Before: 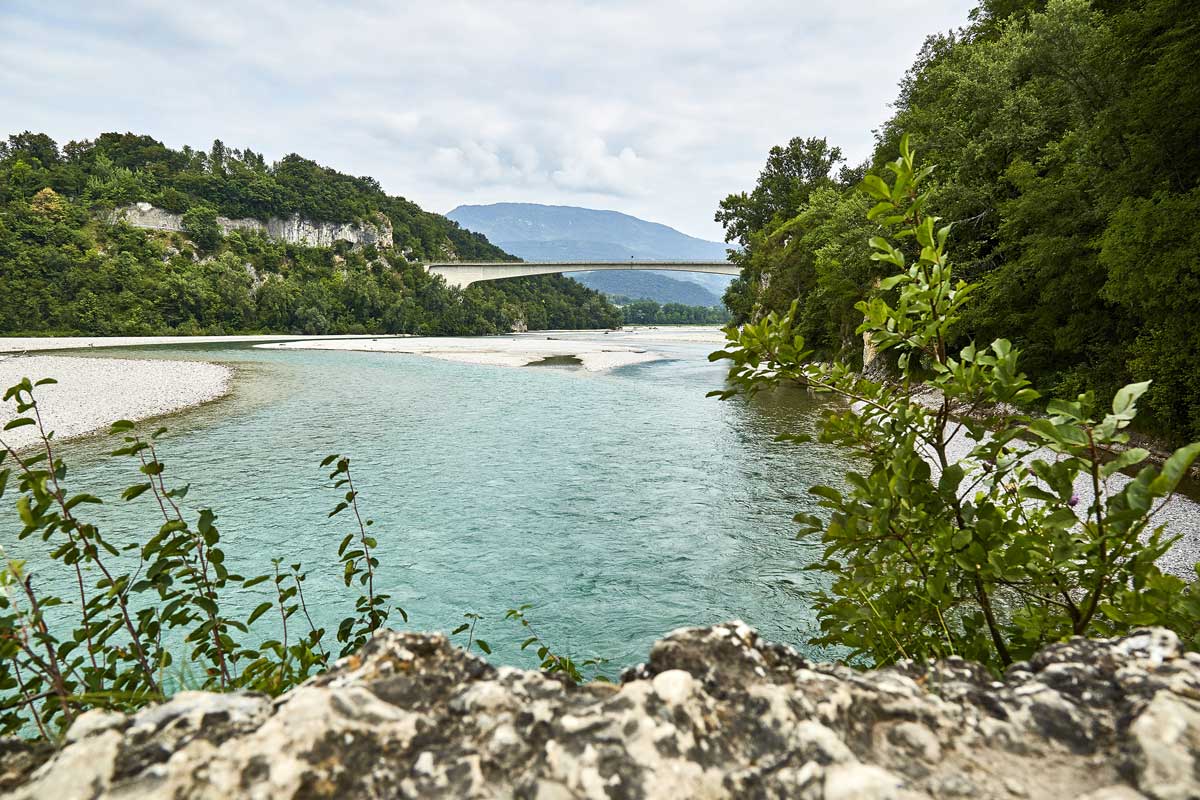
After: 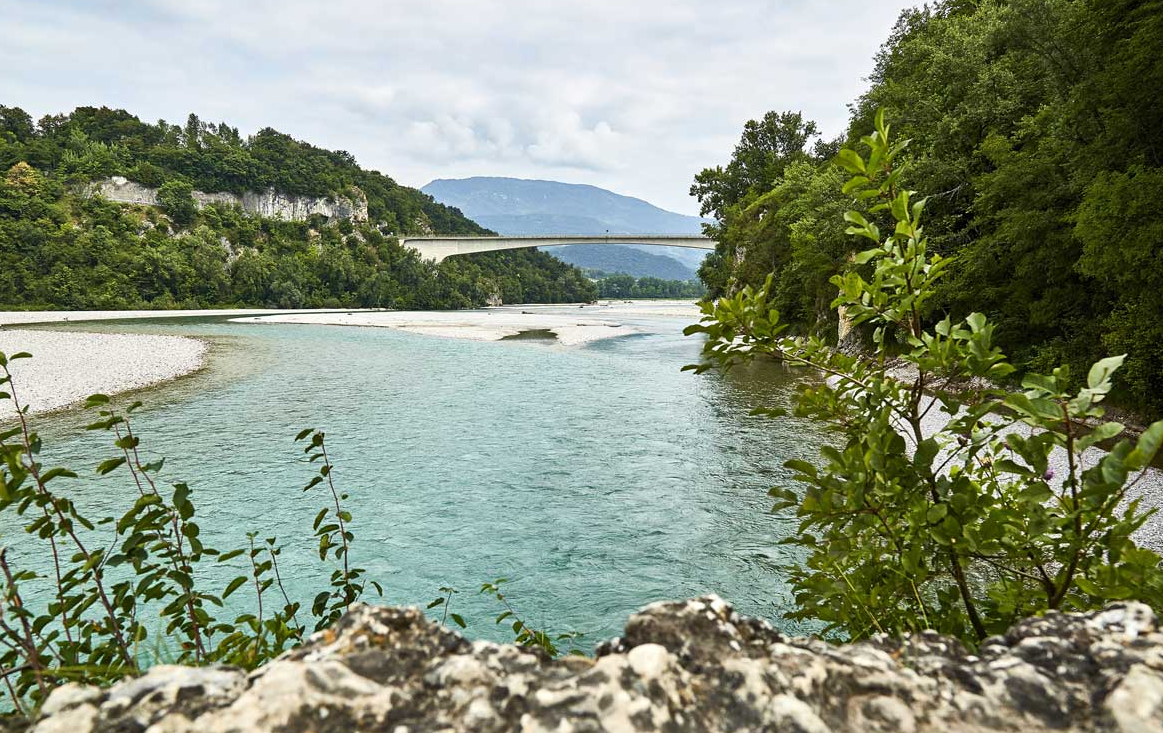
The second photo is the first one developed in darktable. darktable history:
crop: left 2.125%, top 3.332%, right 0.941%, bottom 4.972%
